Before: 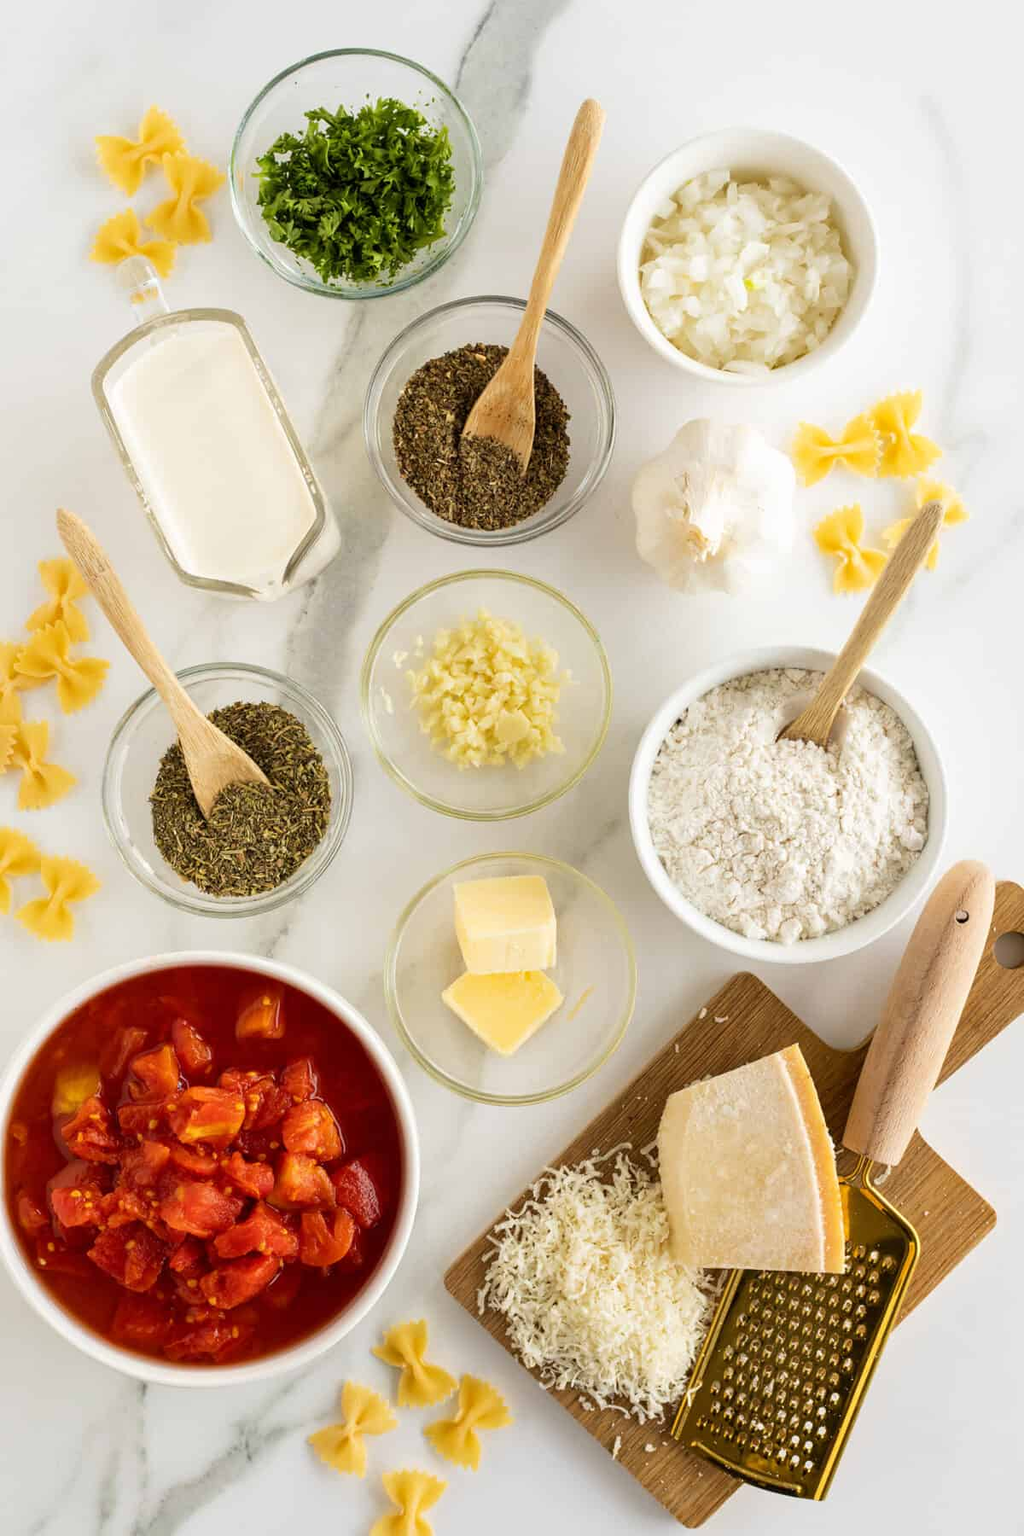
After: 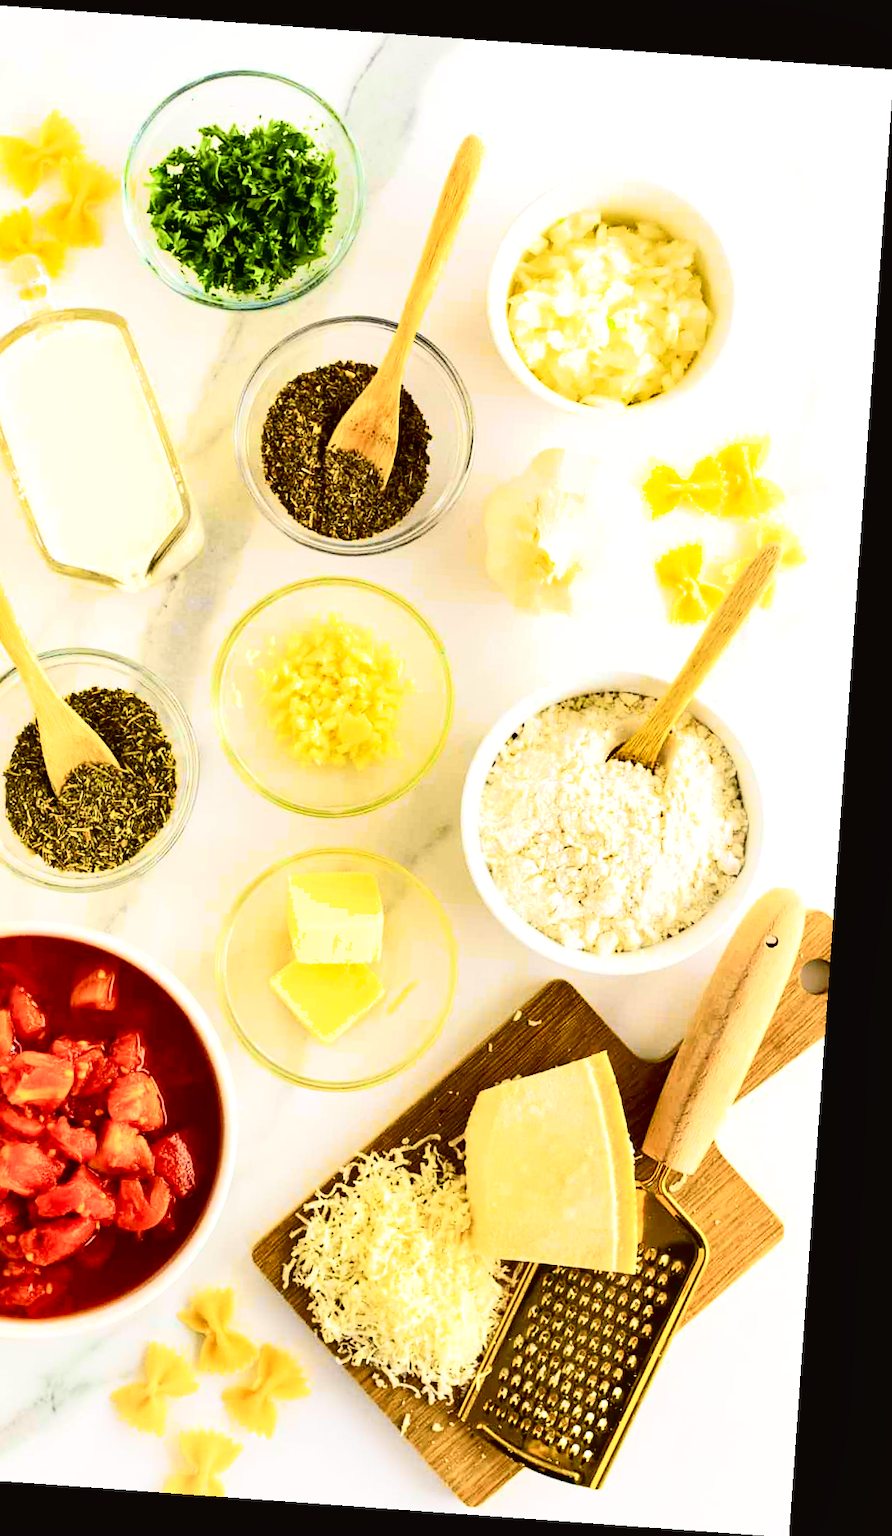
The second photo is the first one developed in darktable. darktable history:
shadows and highlights: shadows 22.7, highlights -48.71, soften with gaussian
rotate and perspective: rotation 4.1°, automatic cropping off
crop: left 17.582%, bottom 0.031%
exposure: exposure 0.564 EV, compensate highlight preservation false
contrast equalizer: octaves 7, y [[0.6 ×6], [0.55 ×6], [0 ×6], [0 ×6], [0 ×6]], mix 0.15
tone curve: curves: ch0 [(0, 0.022) (0.177, 0.086) (0.392, 0.438) (0.704, 0.844) (0.858, 0.938) (1, 0.981)]; ch1 [(0, 0) (0.402, 0.36) (0.476, 0.456) (0.498, 0.501) (0.518, 0.521) (0.58, 0.598) (0.619, 0.65) (0.692, 0.737) (1, 1)]; ch2 [(0, 0) (0.415, 0.438) (0.483, 0.499) (0.503, 0.507) (0.526, 0.537) (0.563, 0.624) (0.626, 0.714) (0.699, 0.753) (0.997, 0.858)], color space Lab, independent channels
color correction: highlights a* 0.003, highlights b* -0.283
